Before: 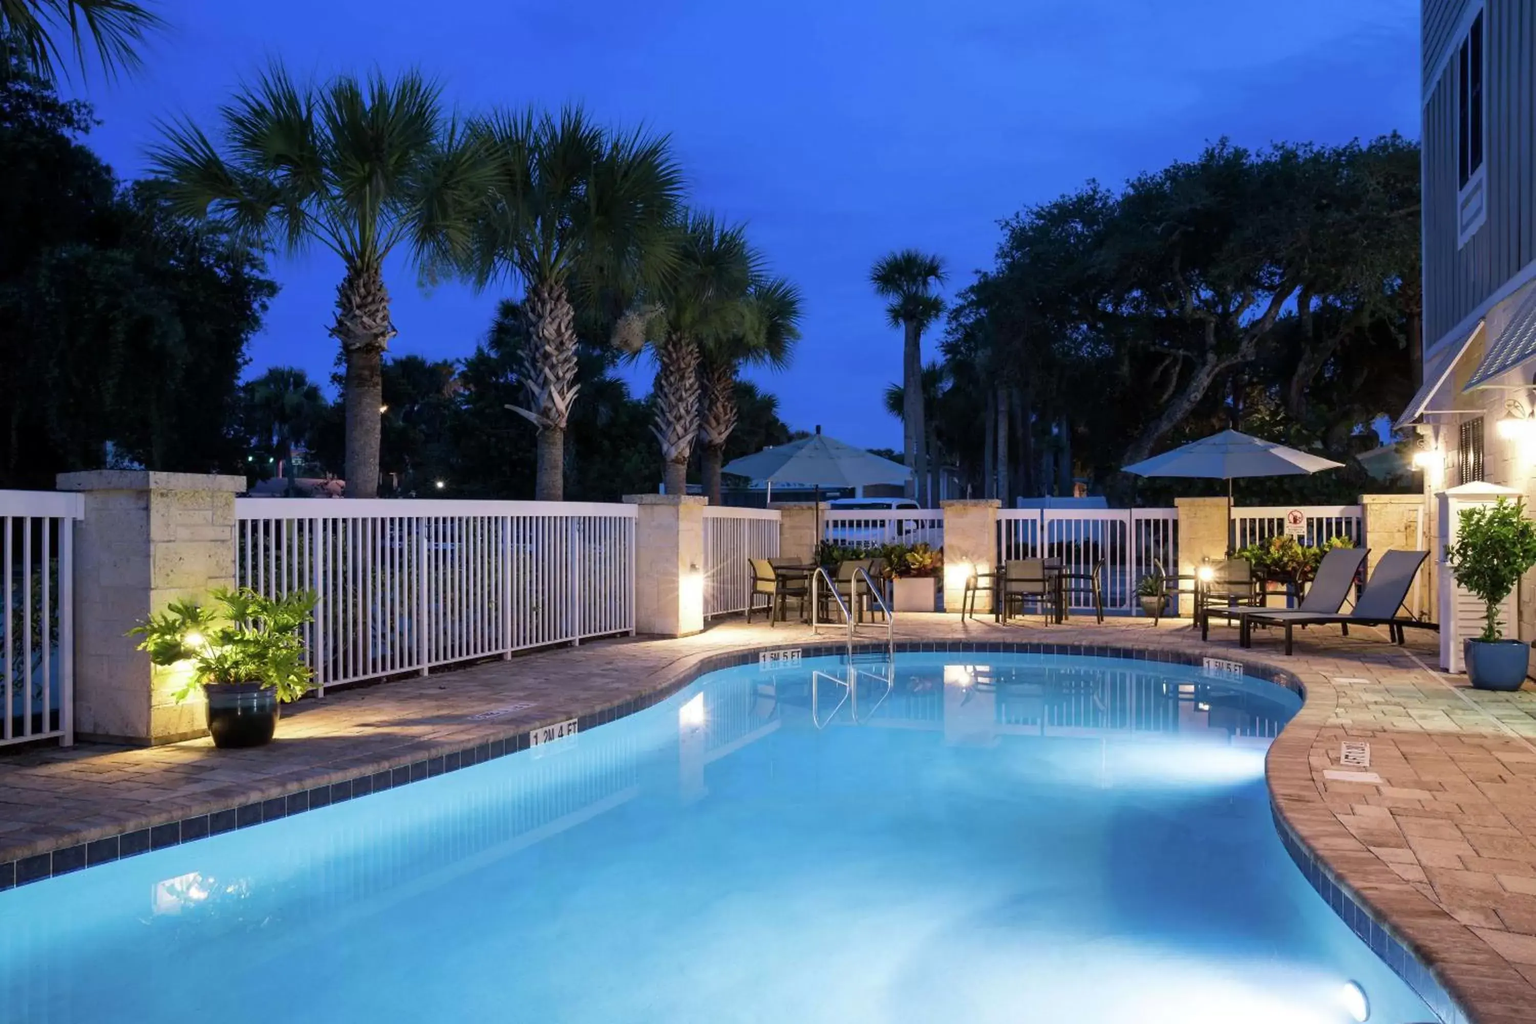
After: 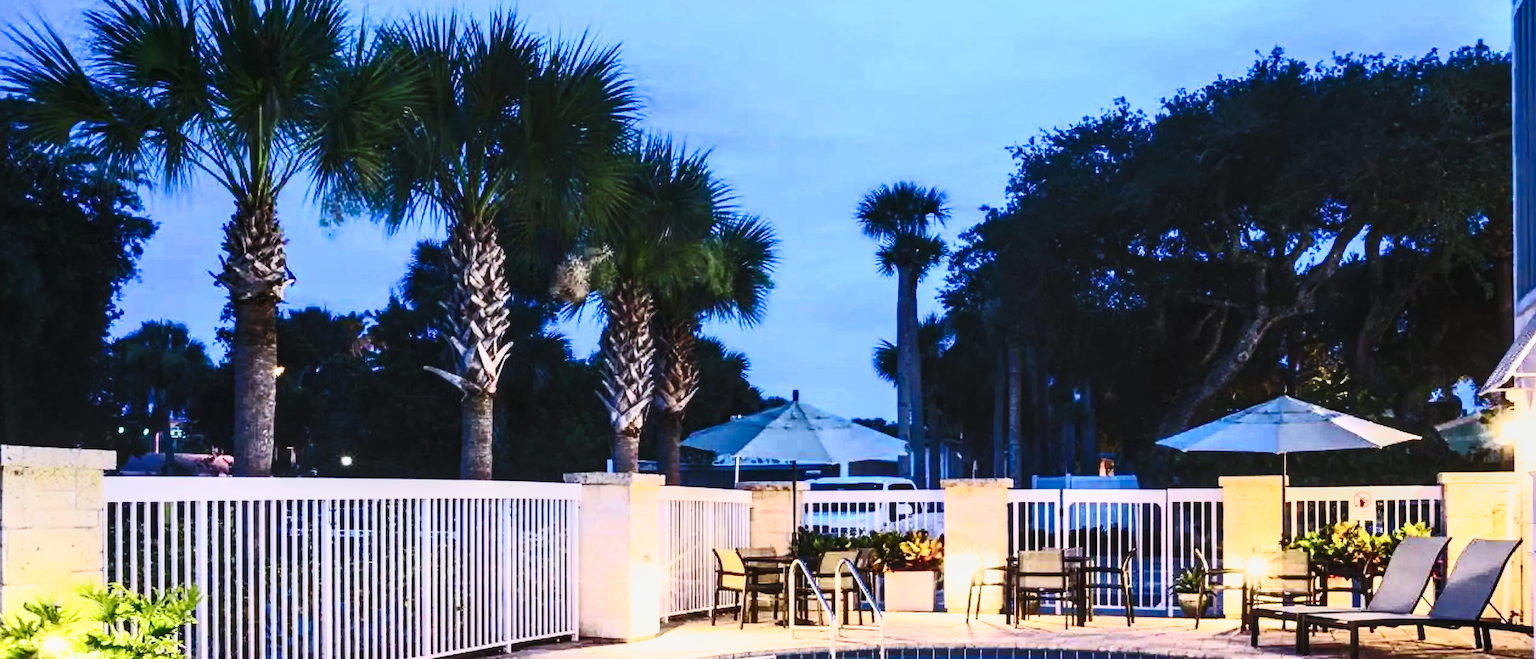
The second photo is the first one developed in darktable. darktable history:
local contrast: on, module defaults
contrast brightness saturation: contrast 0.616, brightness 0.346, saturation 0.14
crop and rotate: left 9.697%, top 9.492%, right 6.088%, bottom 36.294%
base curve: curves: ch0 [(0, 0) (0.028, 0.03) (0.121, 0.232) (0.46, 0.748) (0.859, 0.968) (1, 1)], preserve colors none
